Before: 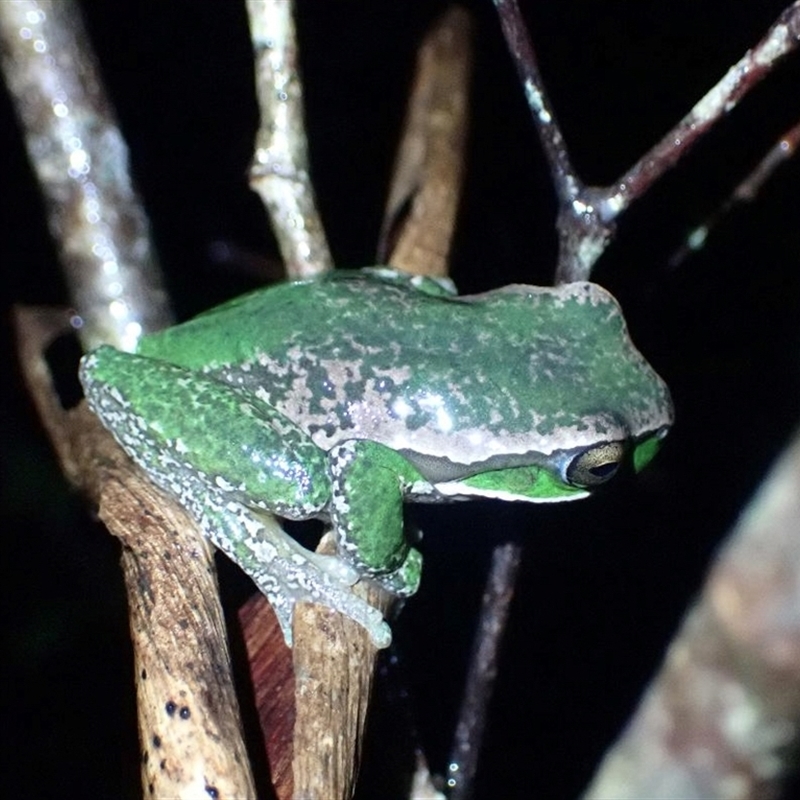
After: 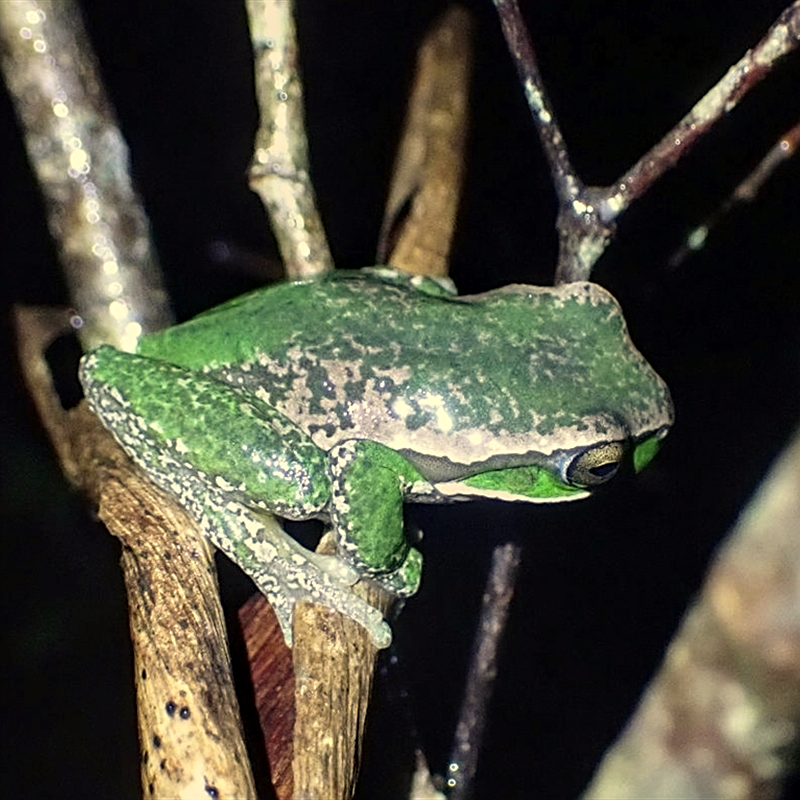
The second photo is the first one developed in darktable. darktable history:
sharpen: on, module defaults
color correction: highlights a* 2.52, highlights b* 23.01
local contrast: on, module defaults
